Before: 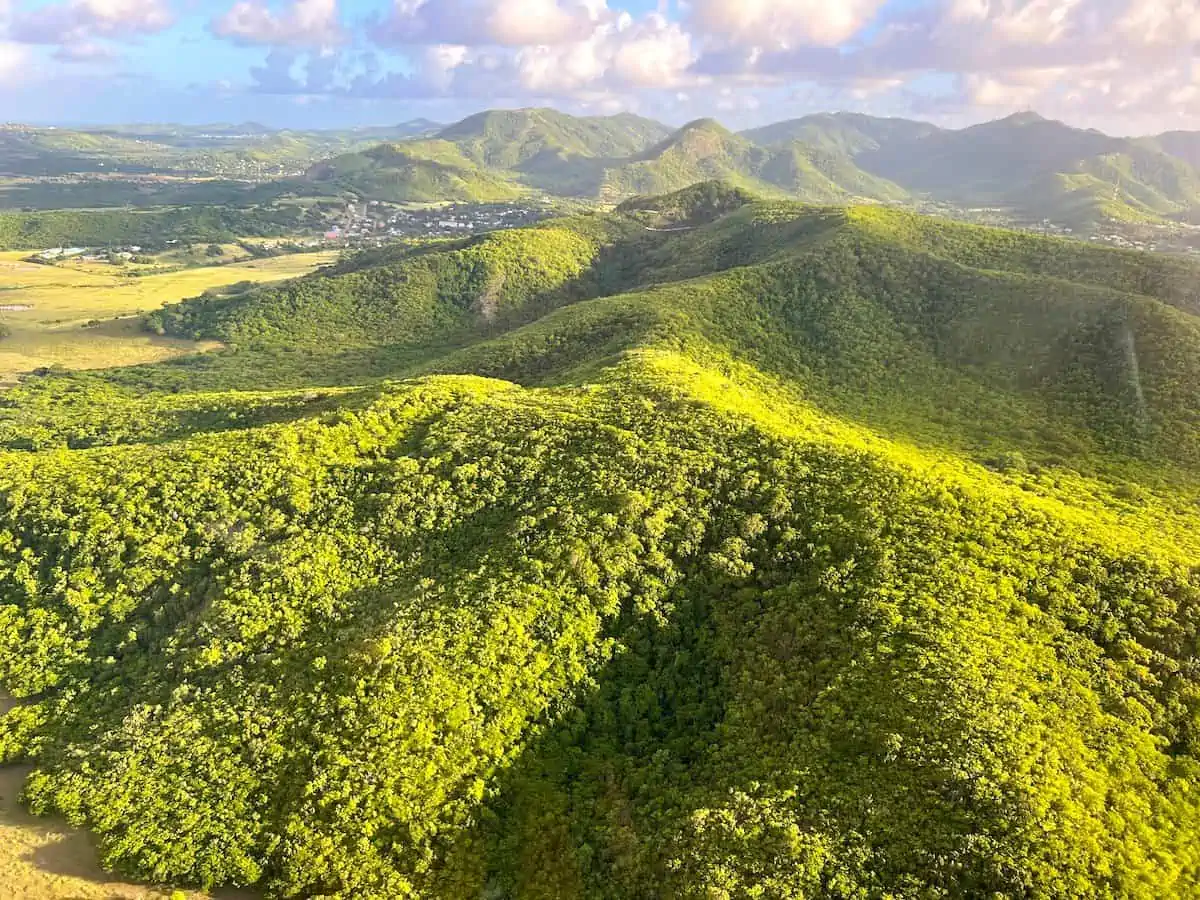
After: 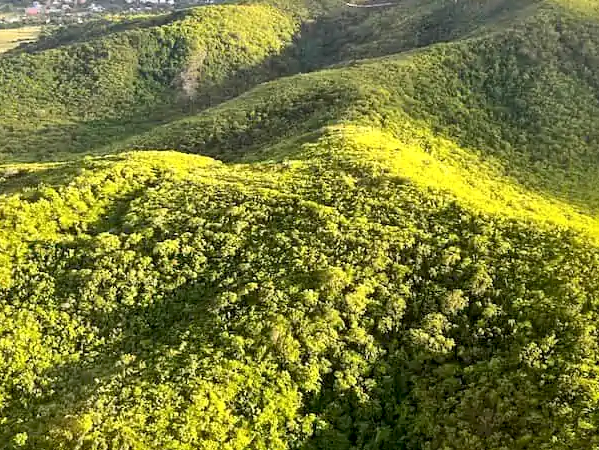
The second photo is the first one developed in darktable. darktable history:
crop: left 25%, top 25%, right 25%, bottom 25%
local contrast: mode bilateral grid, contrast 20, coarseness 50, detail 161%, midtone range 0.2
exposure: black level correction 0.004, exposure 0.014 EV, compensate highlight preservation false
